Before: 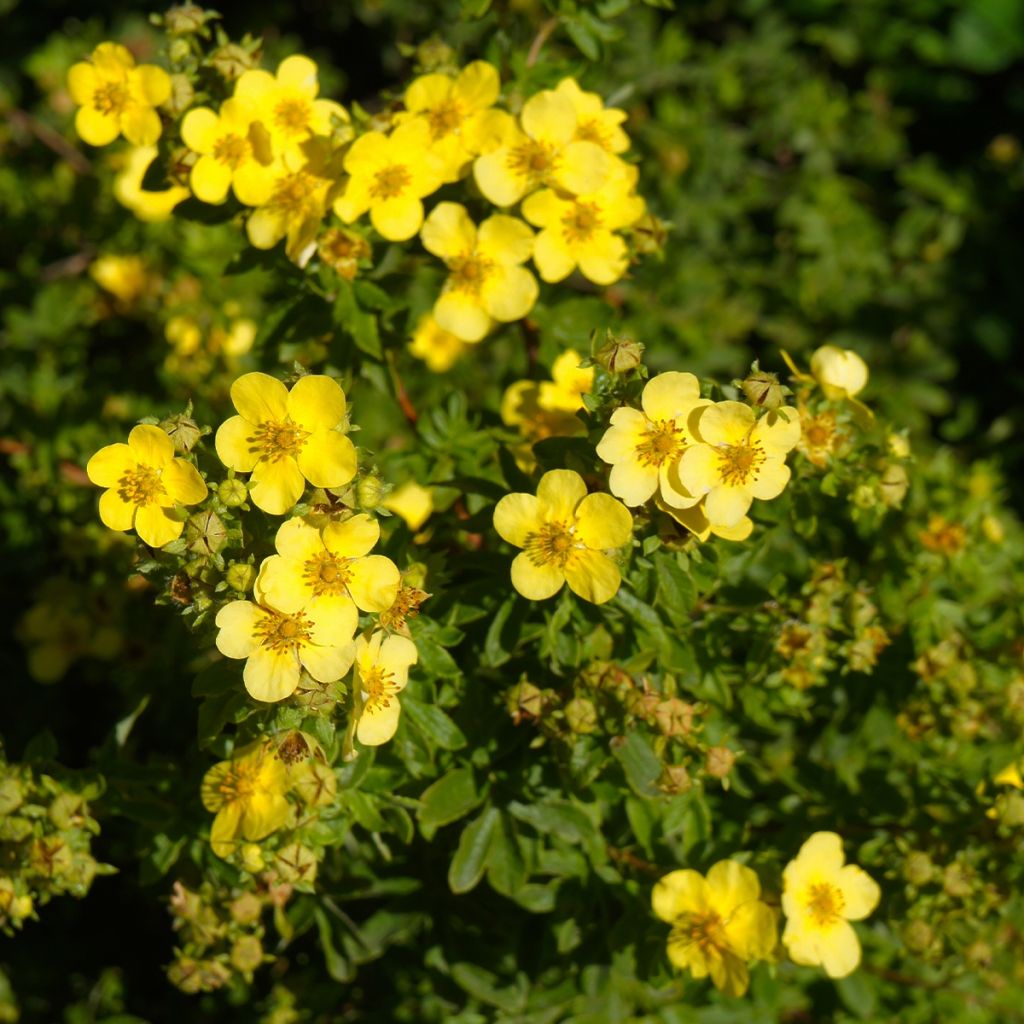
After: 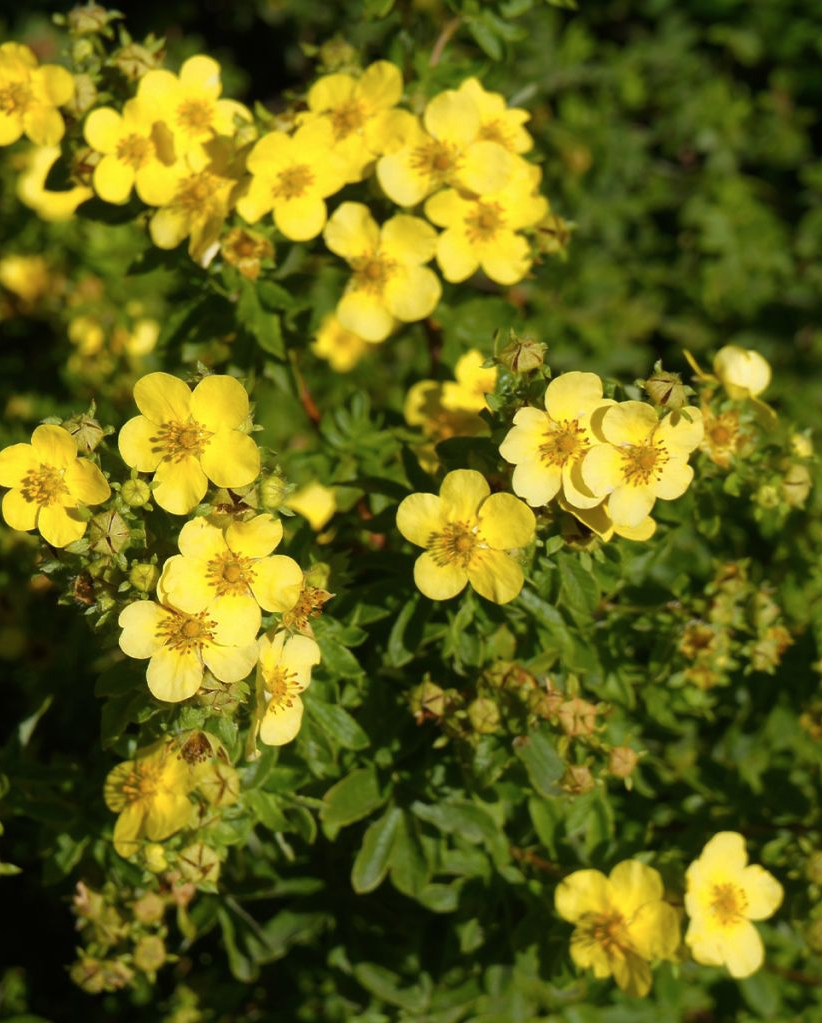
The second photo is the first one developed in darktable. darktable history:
contrast brightness saturation: contrast 0.014, saturation -0.065
crop and rotate: left 9.49%, right 10.154%
